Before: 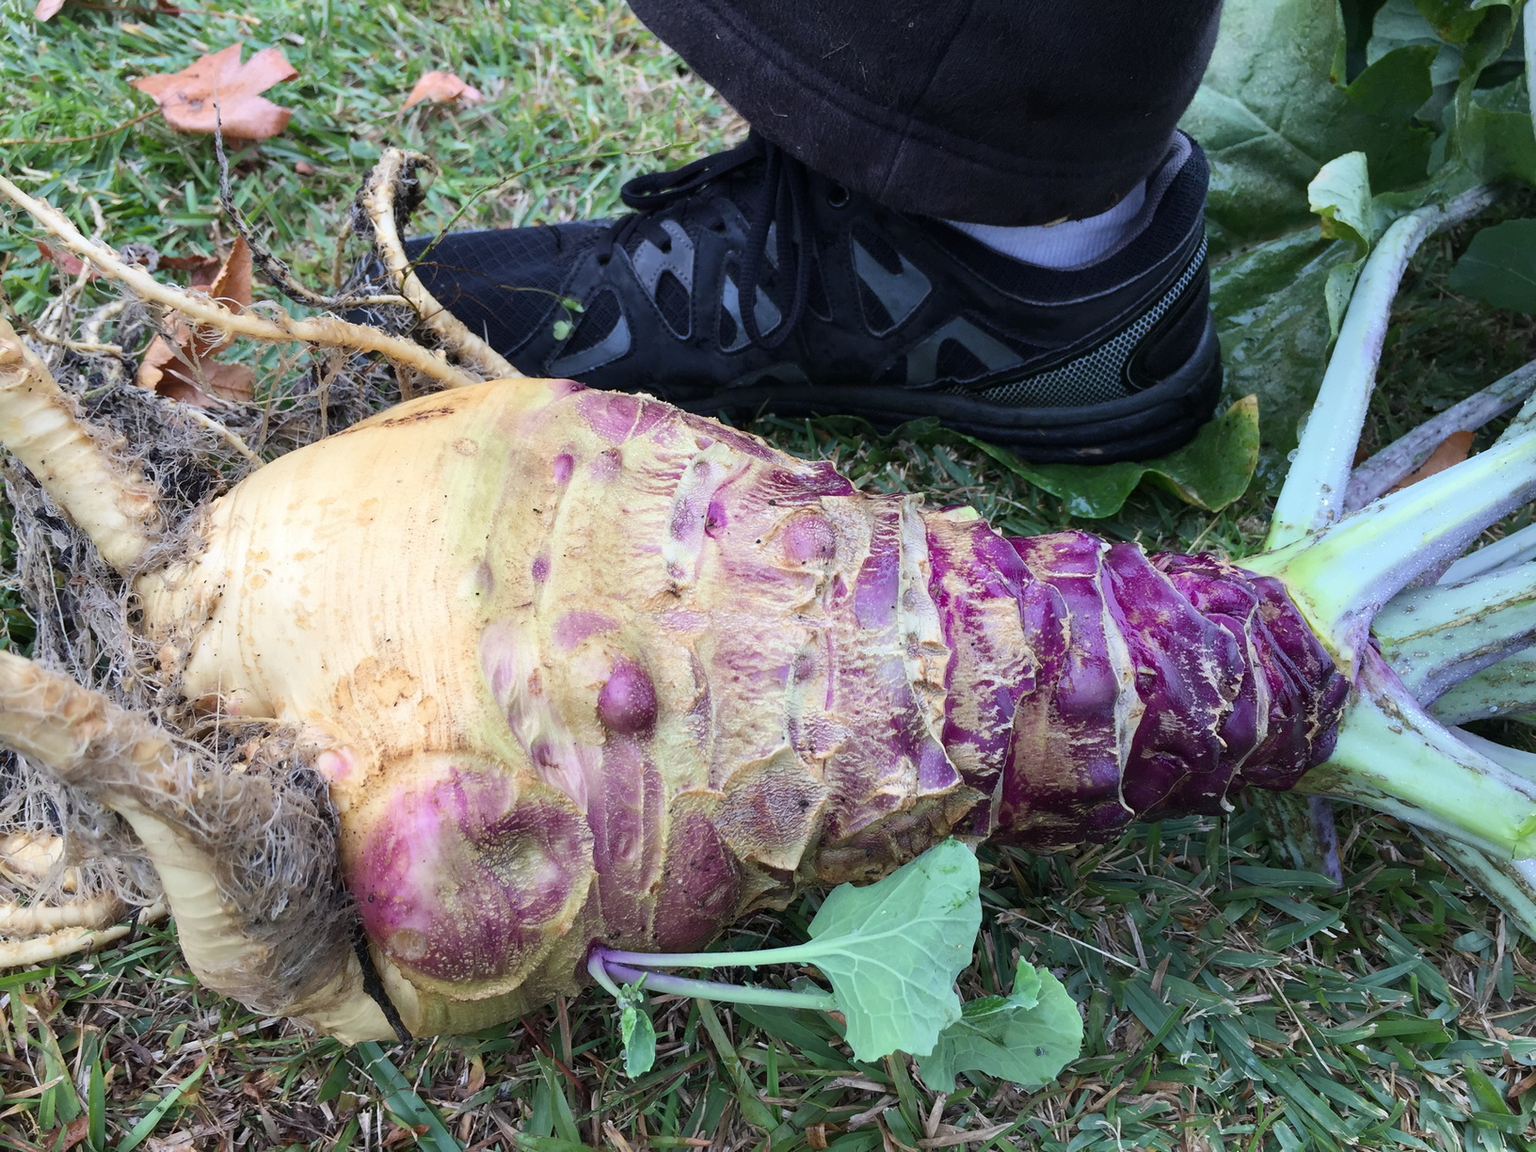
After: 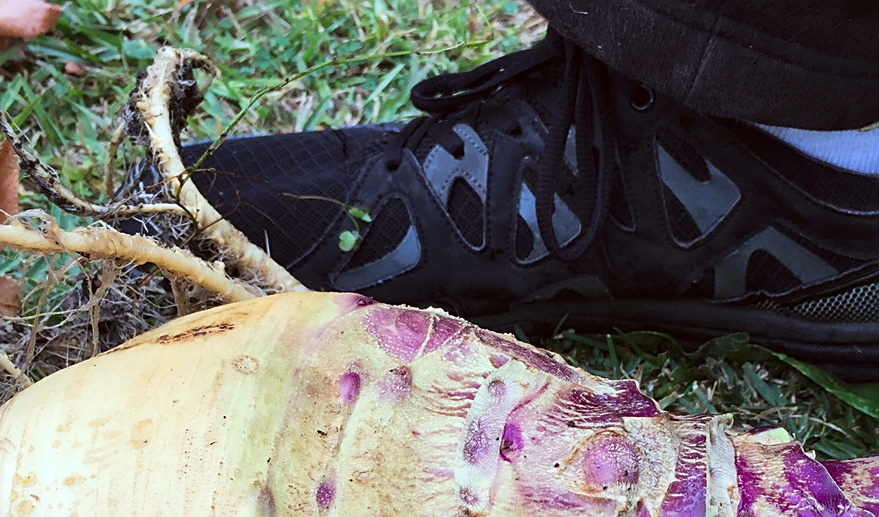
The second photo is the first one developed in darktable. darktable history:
crop: left 15.306%, top 9.065%, right 30.789%, bottom 48.638%
color correction: highlights a* -4.98, highlights b* -3.76, shadows a* 3.83, shadows b* 4.08
tone curve: curves: ch0 [(0, 0) (0.003, 0.002) (0.011, 0.009) (0.025, 0.022) (0.044, 0.041) (0.069, 0.059) (0.1, 0.082) (0.136, 0.106) (0.177, 0.138) (0.224, 0.179) (0.277, 0.226) (0.335, 0.28) (0.399, 0.342) (0.468, 0.413) (0.543, 0.493) (0.623, 0.591) (0.709, 0.699) (0.801, 0.804) (0.898, 0.899) (1, 1)], preserve colors none
shadows and highlights: shadows 32, highlights -32, soften with gaussian
white balance: red 1, blue 1
sharpen: on, module defaults
